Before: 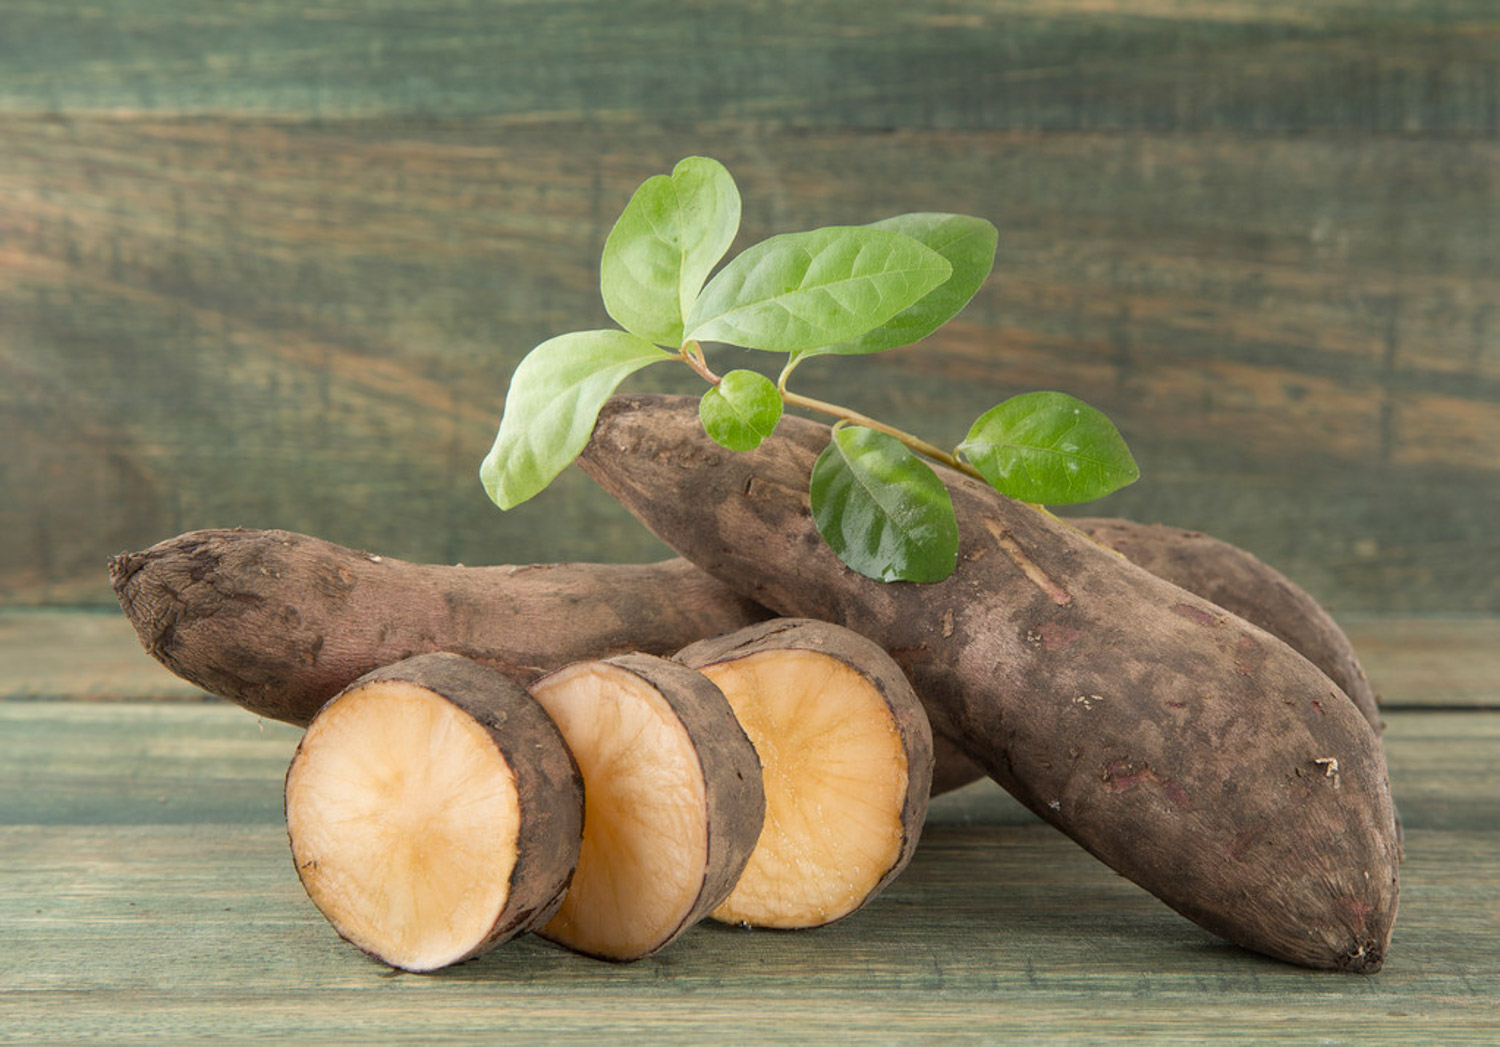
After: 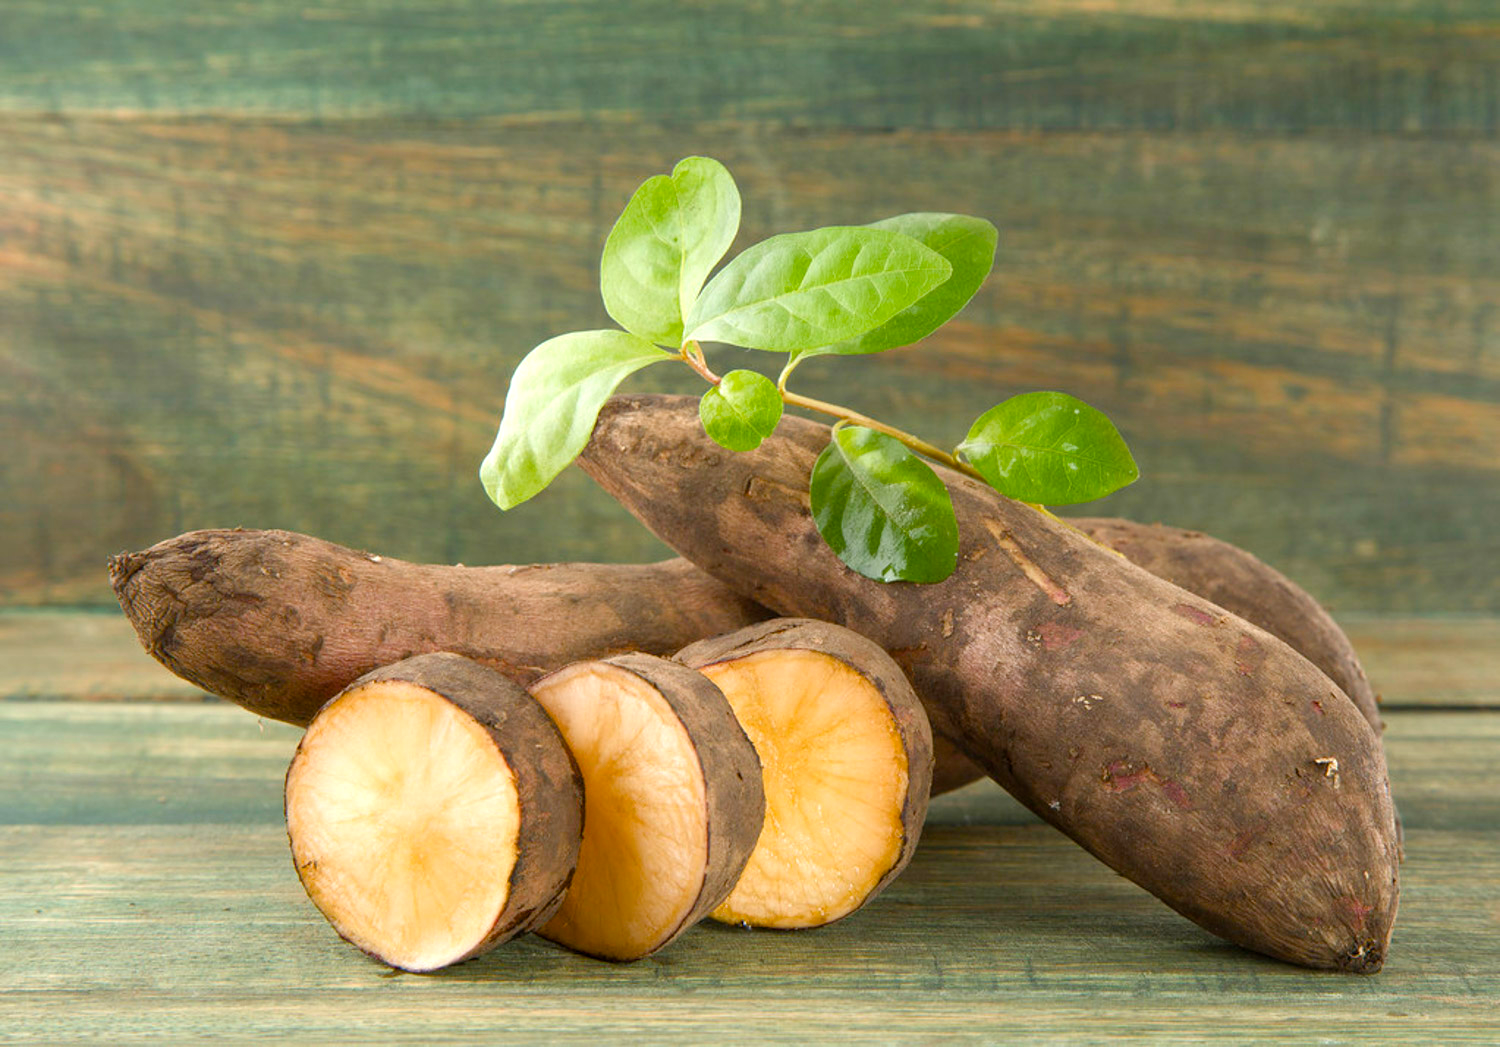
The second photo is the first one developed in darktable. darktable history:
color balance rgb: perceptual saturation grading › global saturation 0.654%, perceptual saturation grading › mid-tones 6.133%, perceptual saturation grading › shadows 72.434%, perceptual brilliance grading › global brilliance 11.048%, global vibrance 20%
